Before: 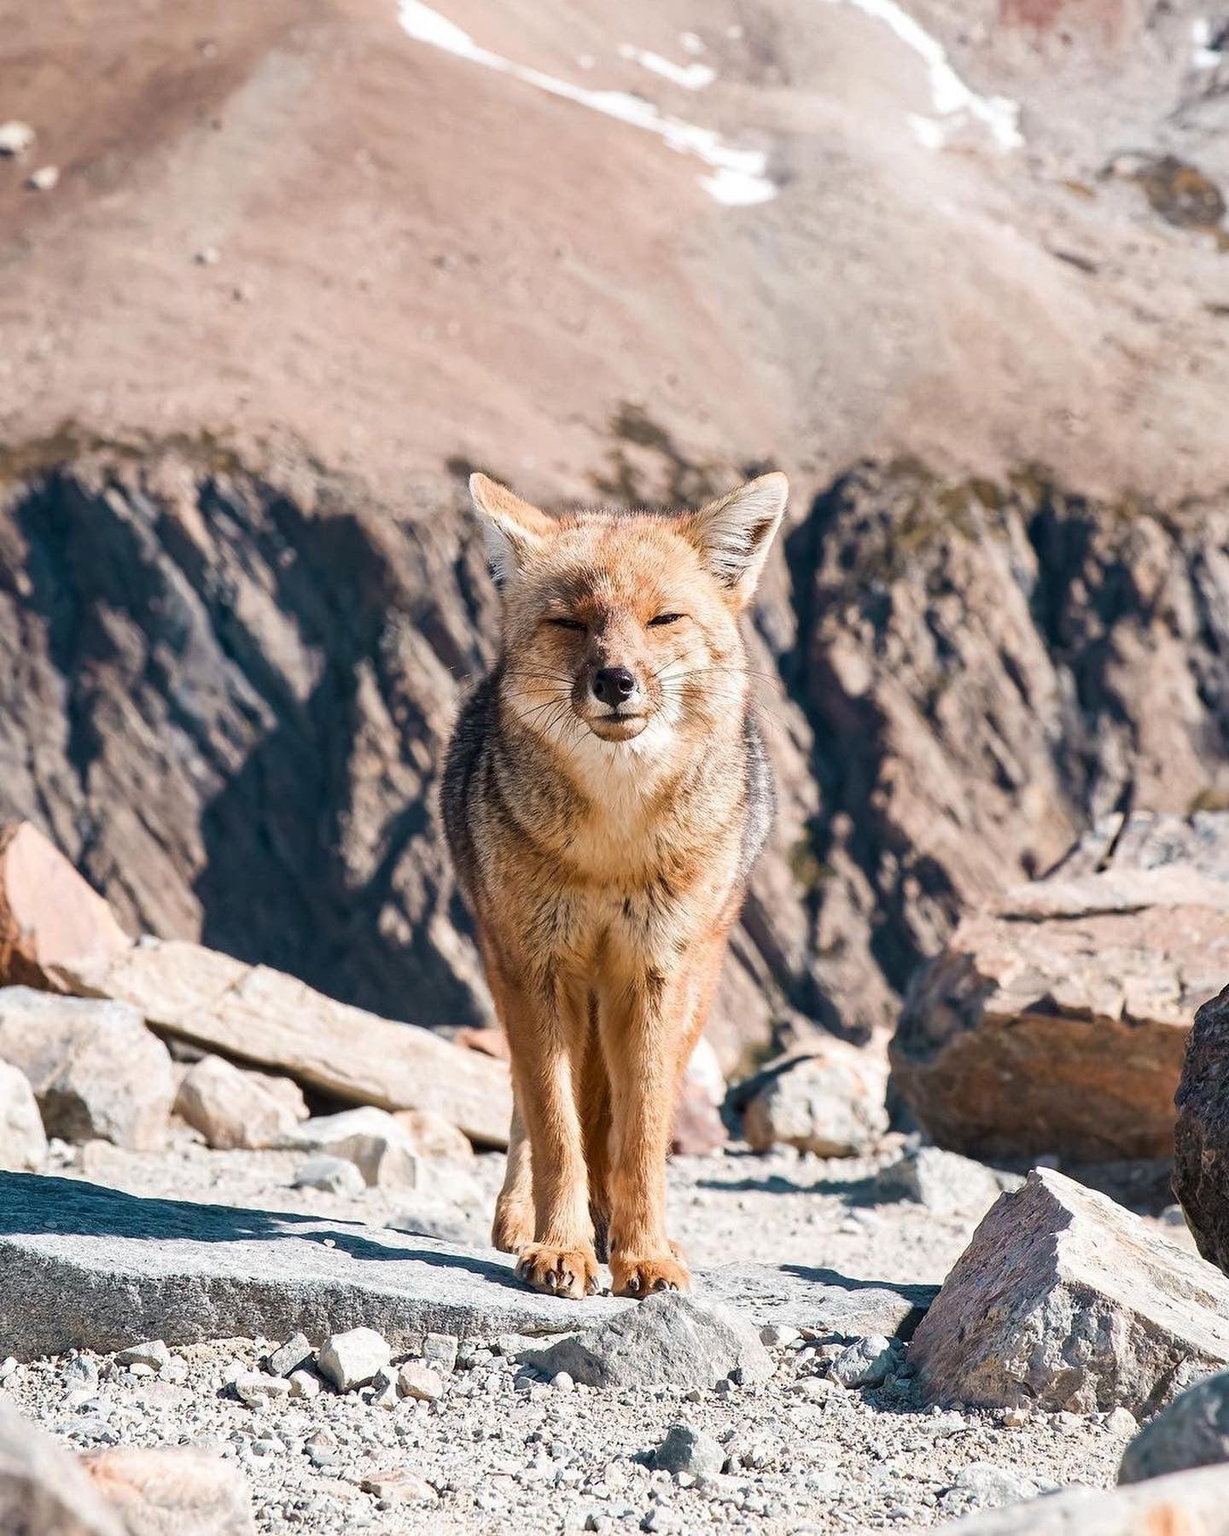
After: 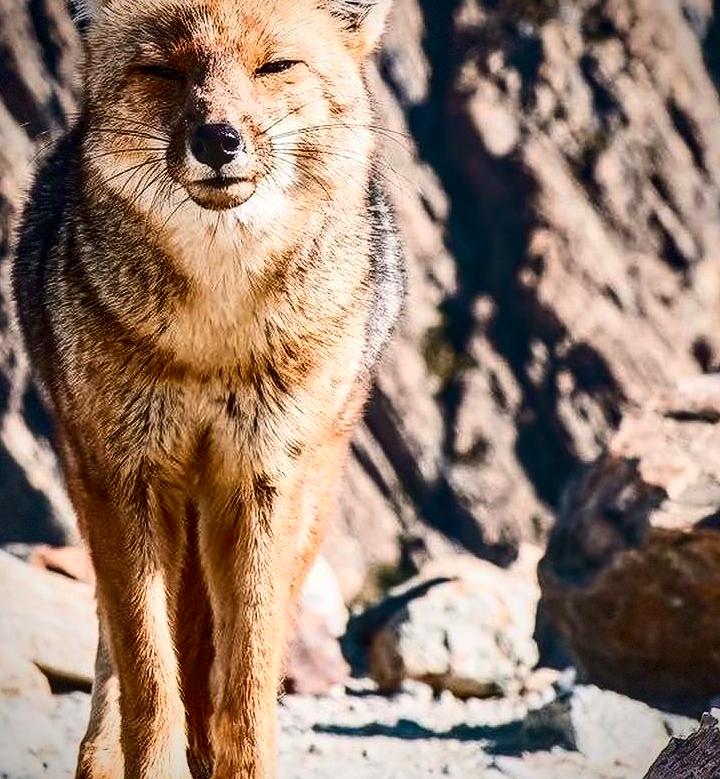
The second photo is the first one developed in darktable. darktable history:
crop: left 34.979%, top 36.631%, right 14.788%, bottom 20.048%
local contrast: on, module defaults
sharpen: amount 0.211
contrast brightness saturation: contrast 0.32, brightness -0.084, saturation 0.17
vignetting: fall-off radius 60.5%, saturation 0.37, dithering 8-bit output, unbound false
